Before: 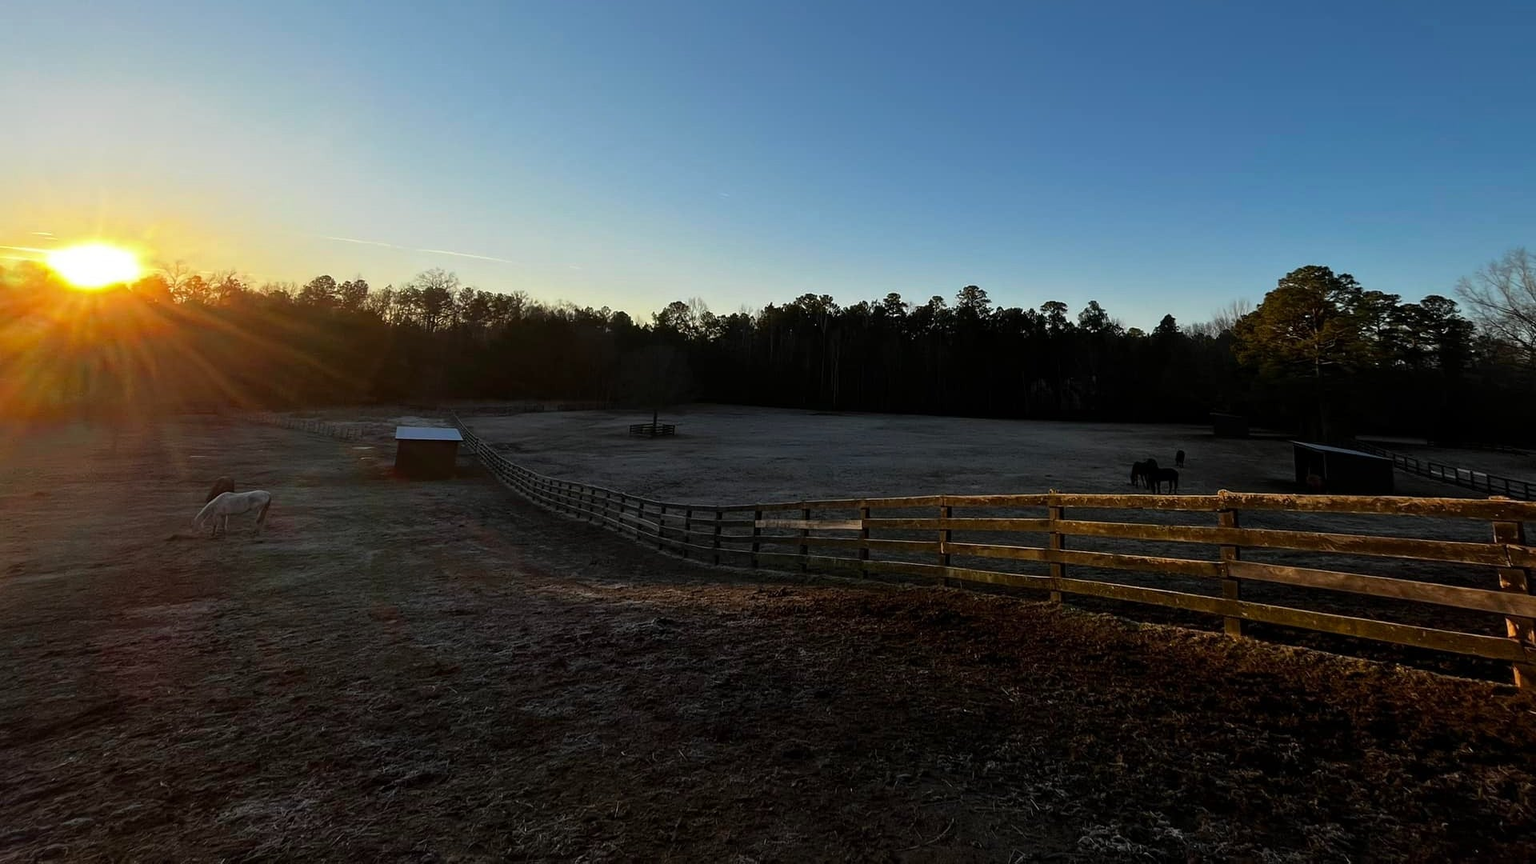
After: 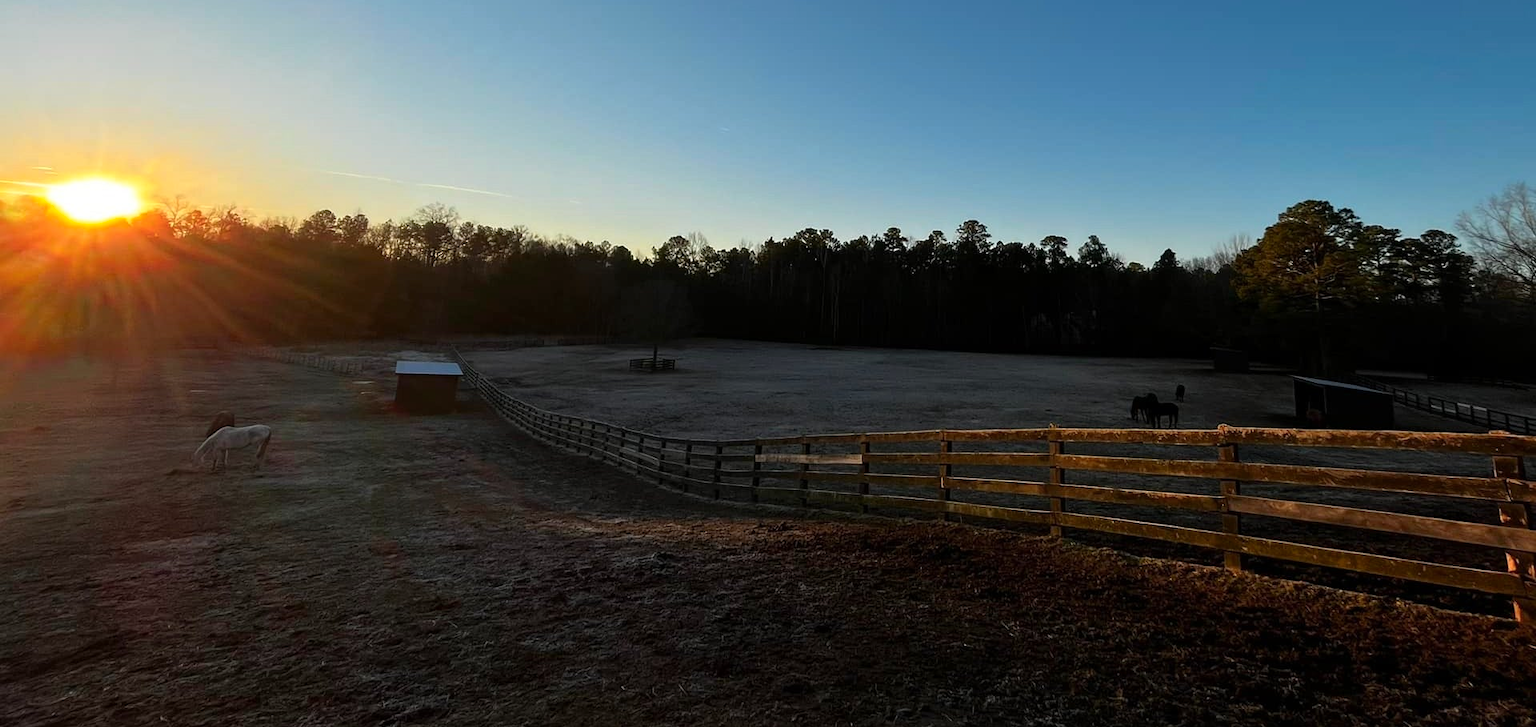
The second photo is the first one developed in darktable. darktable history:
crop: top 7.594%, bottom 8.161%
color zones: curves: ch1 [(0.239, 0.552) (0.75, 0.5)]; ch2 [(0.25, 0.462) (0.749, 0.457)]
